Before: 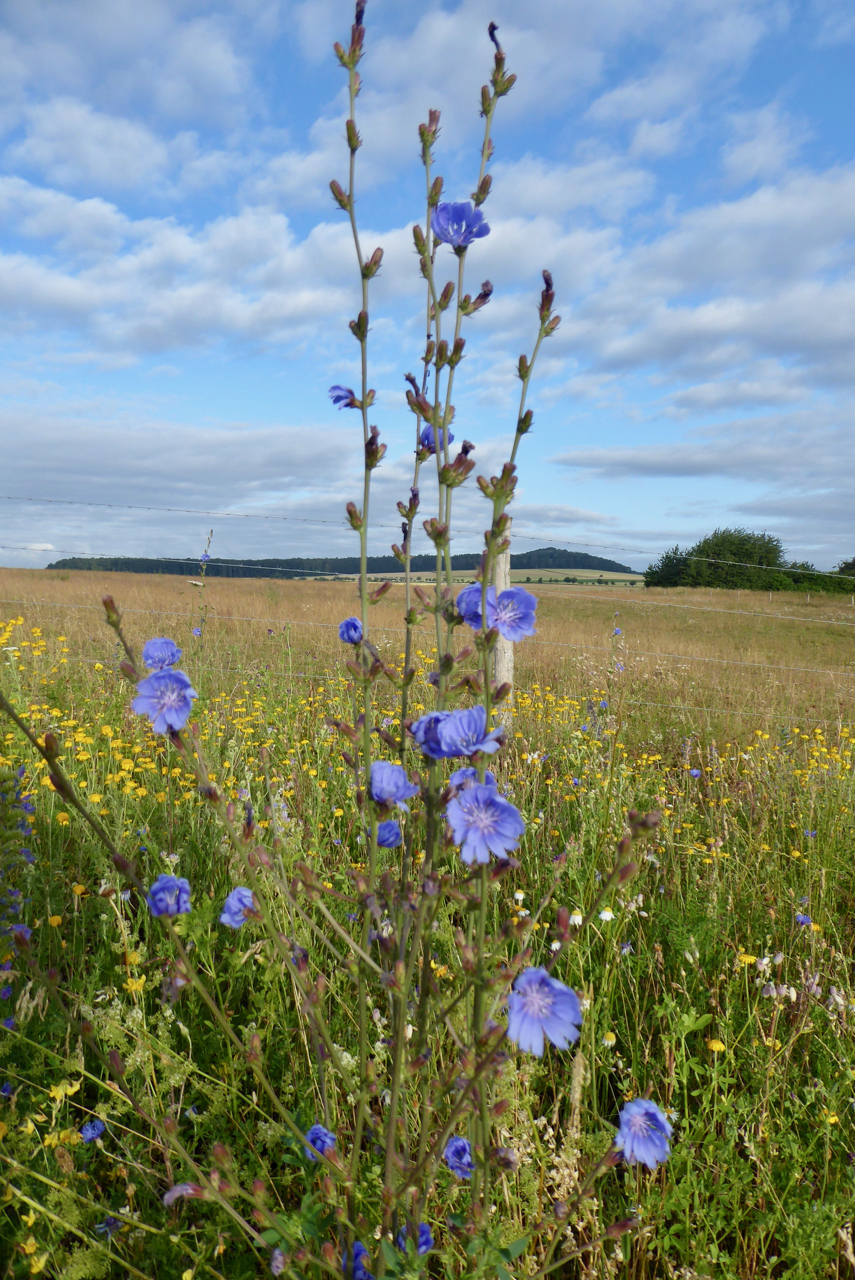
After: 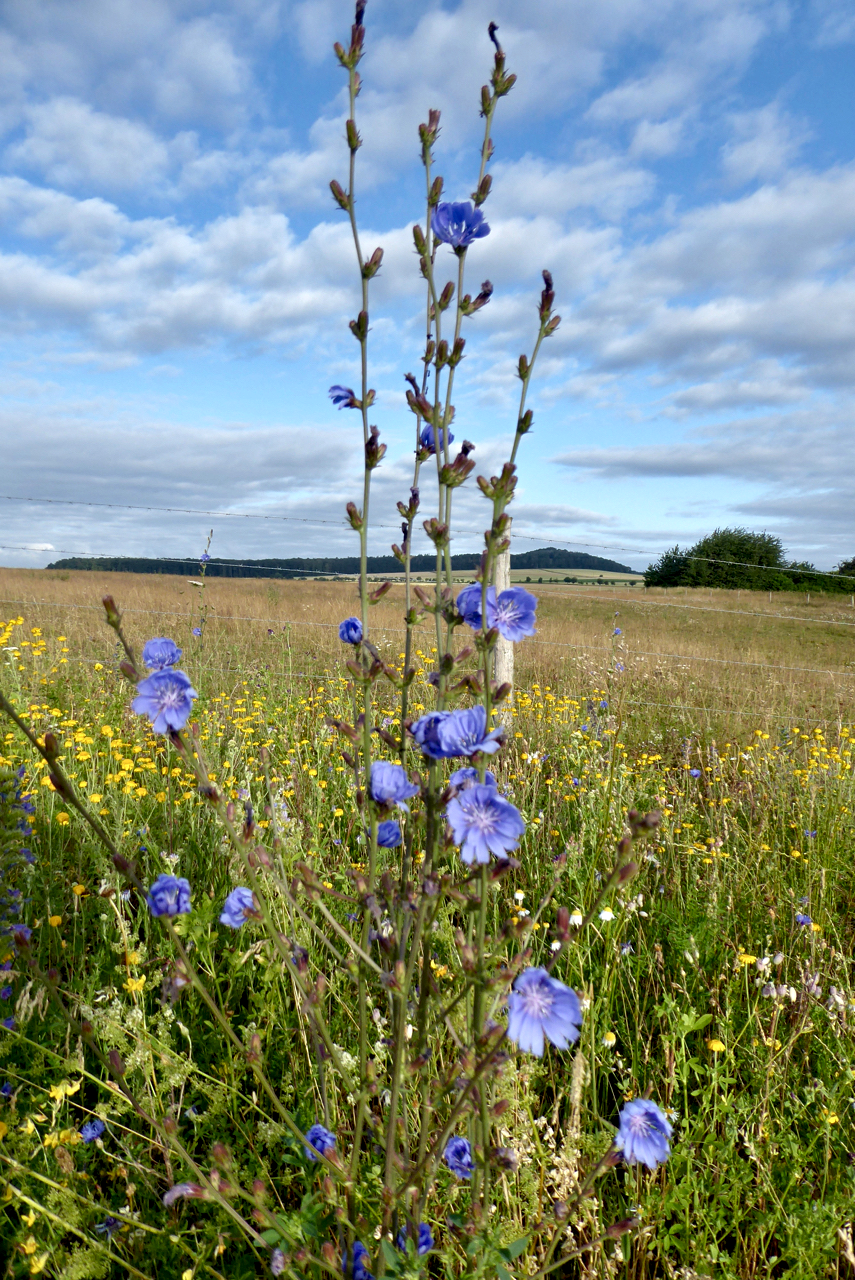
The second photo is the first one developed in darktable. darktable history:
shadows and highlights: shadows 25.39, highlights -23.45
local contrast: highlights 195%, shadows 119%, detail 139%, midtone range 0.259
exposure: compensate highlight preservation false
